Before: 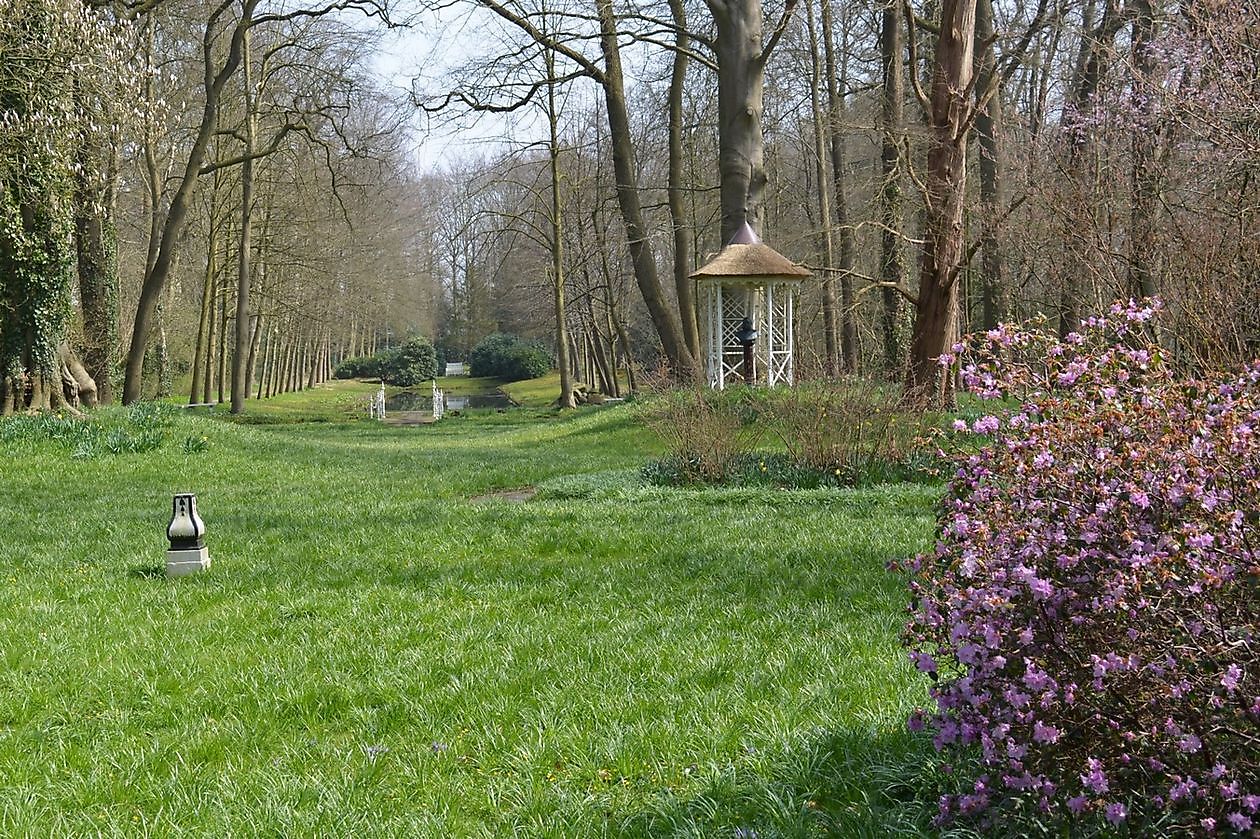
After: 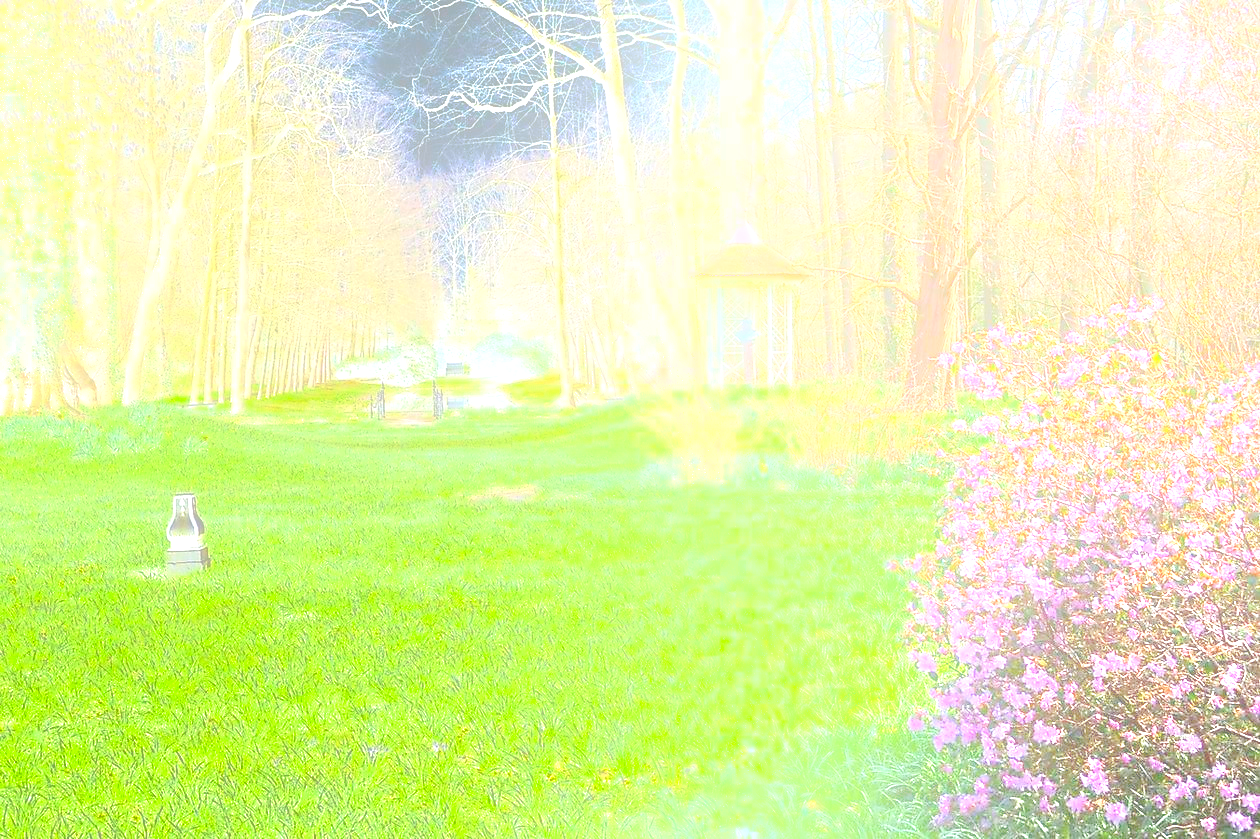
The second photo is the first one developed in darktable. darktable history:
bloom: size 40%
exposure: black level correction 0.001, exposure 2.607 EV, compensate exposure bias true, compensate highlight preservation false
local contrast: highlights 100%, shadows 100%, detail 120%, midtone range 0.2
